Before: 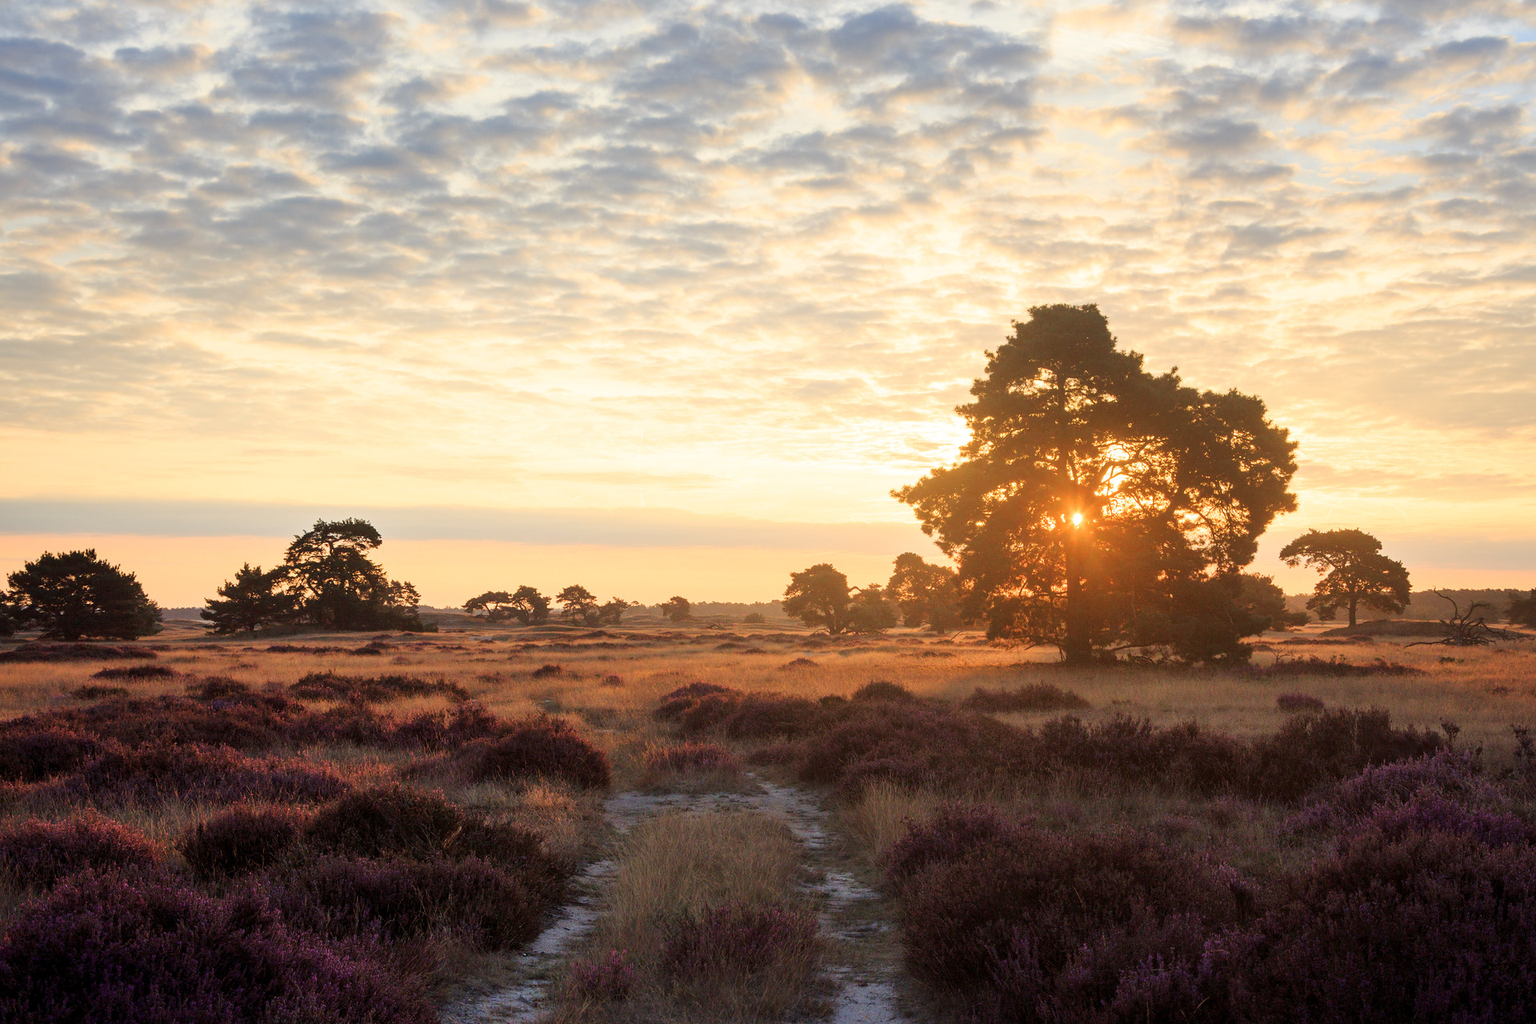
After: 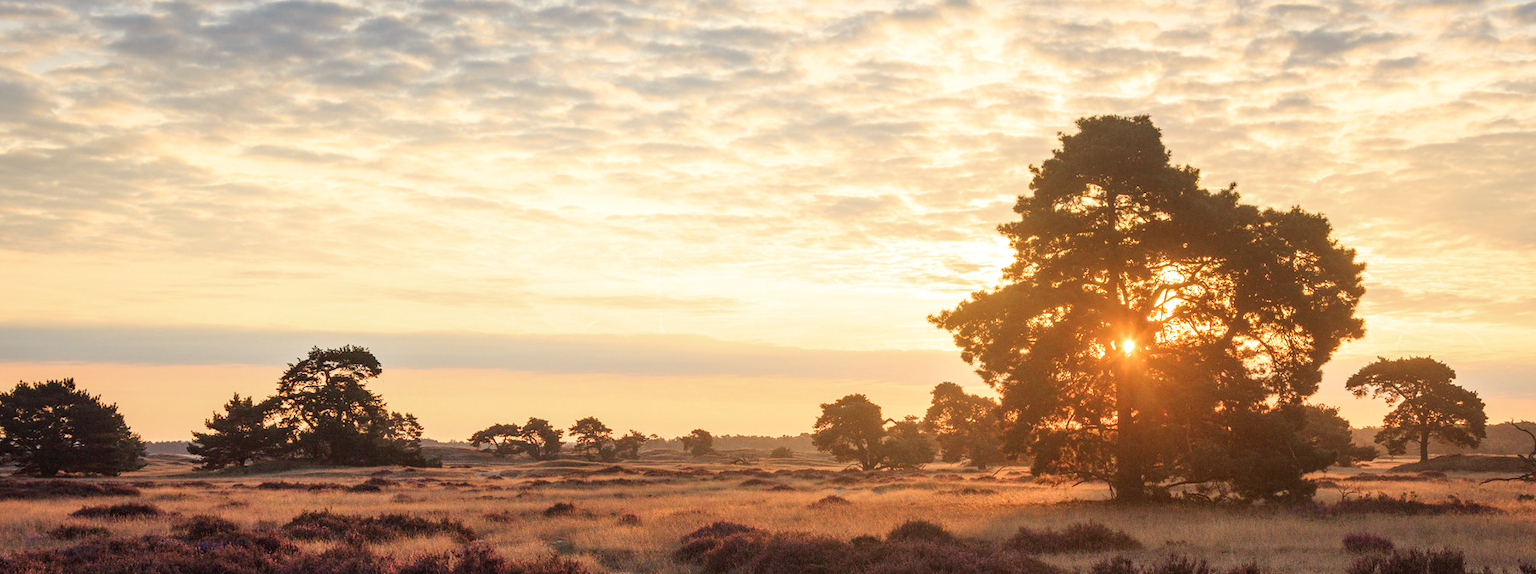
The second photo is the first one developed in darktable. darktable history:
crop: left 1.744%, top 19.225%, right 5.069%, bottom 28.357%
local contrast: on, module defaults
